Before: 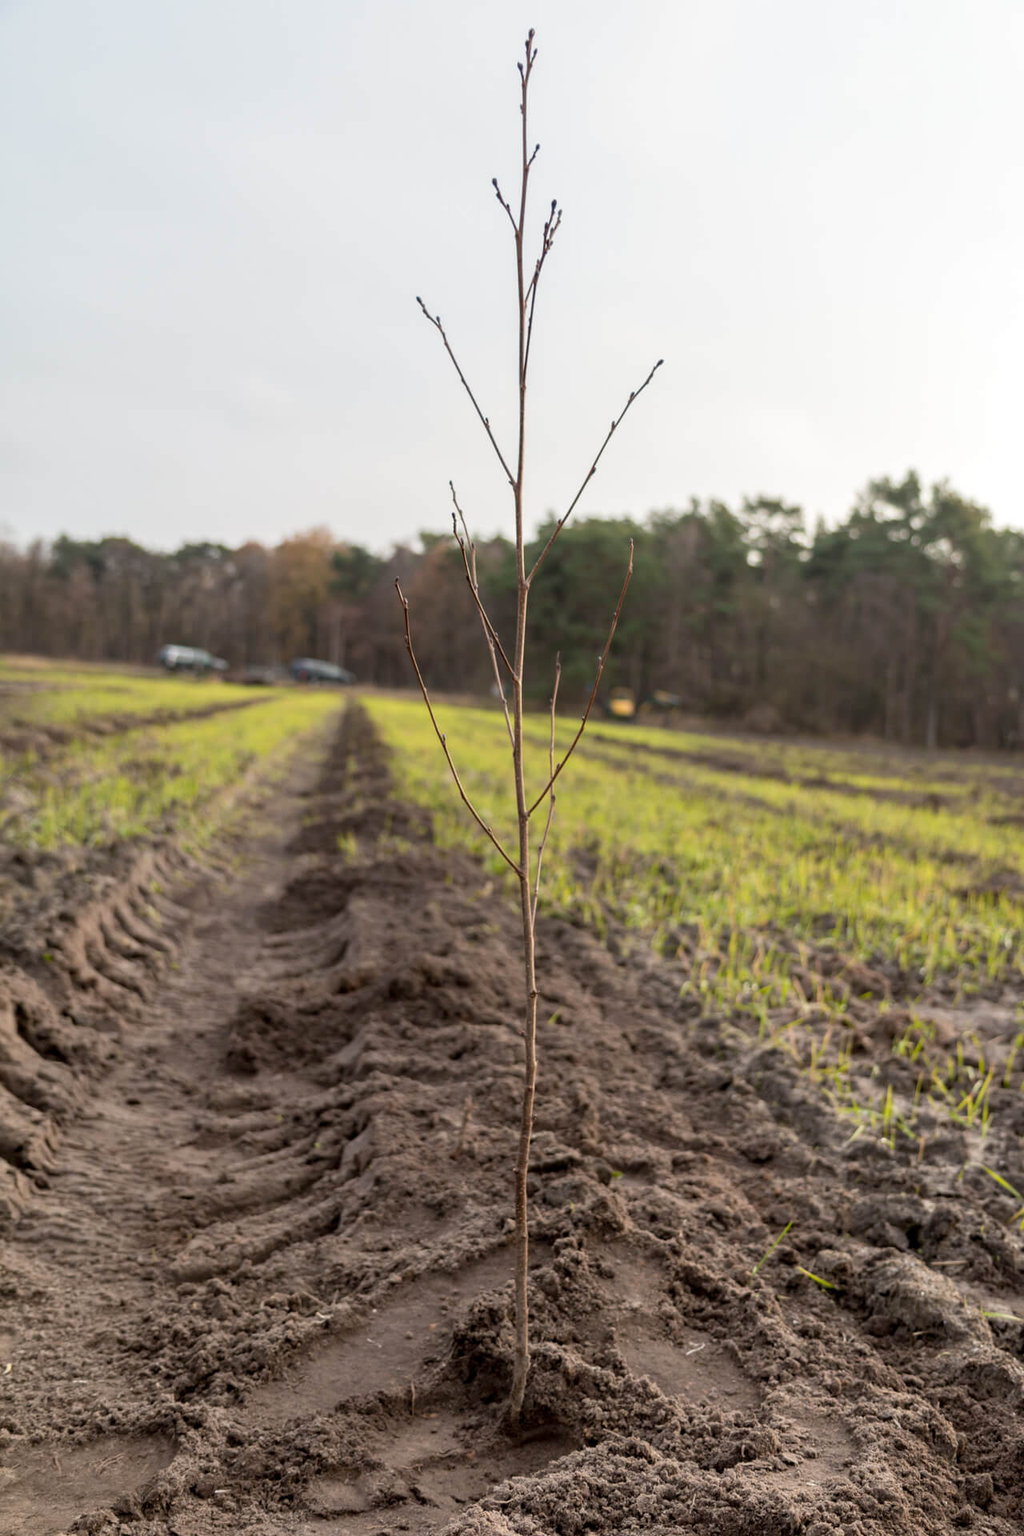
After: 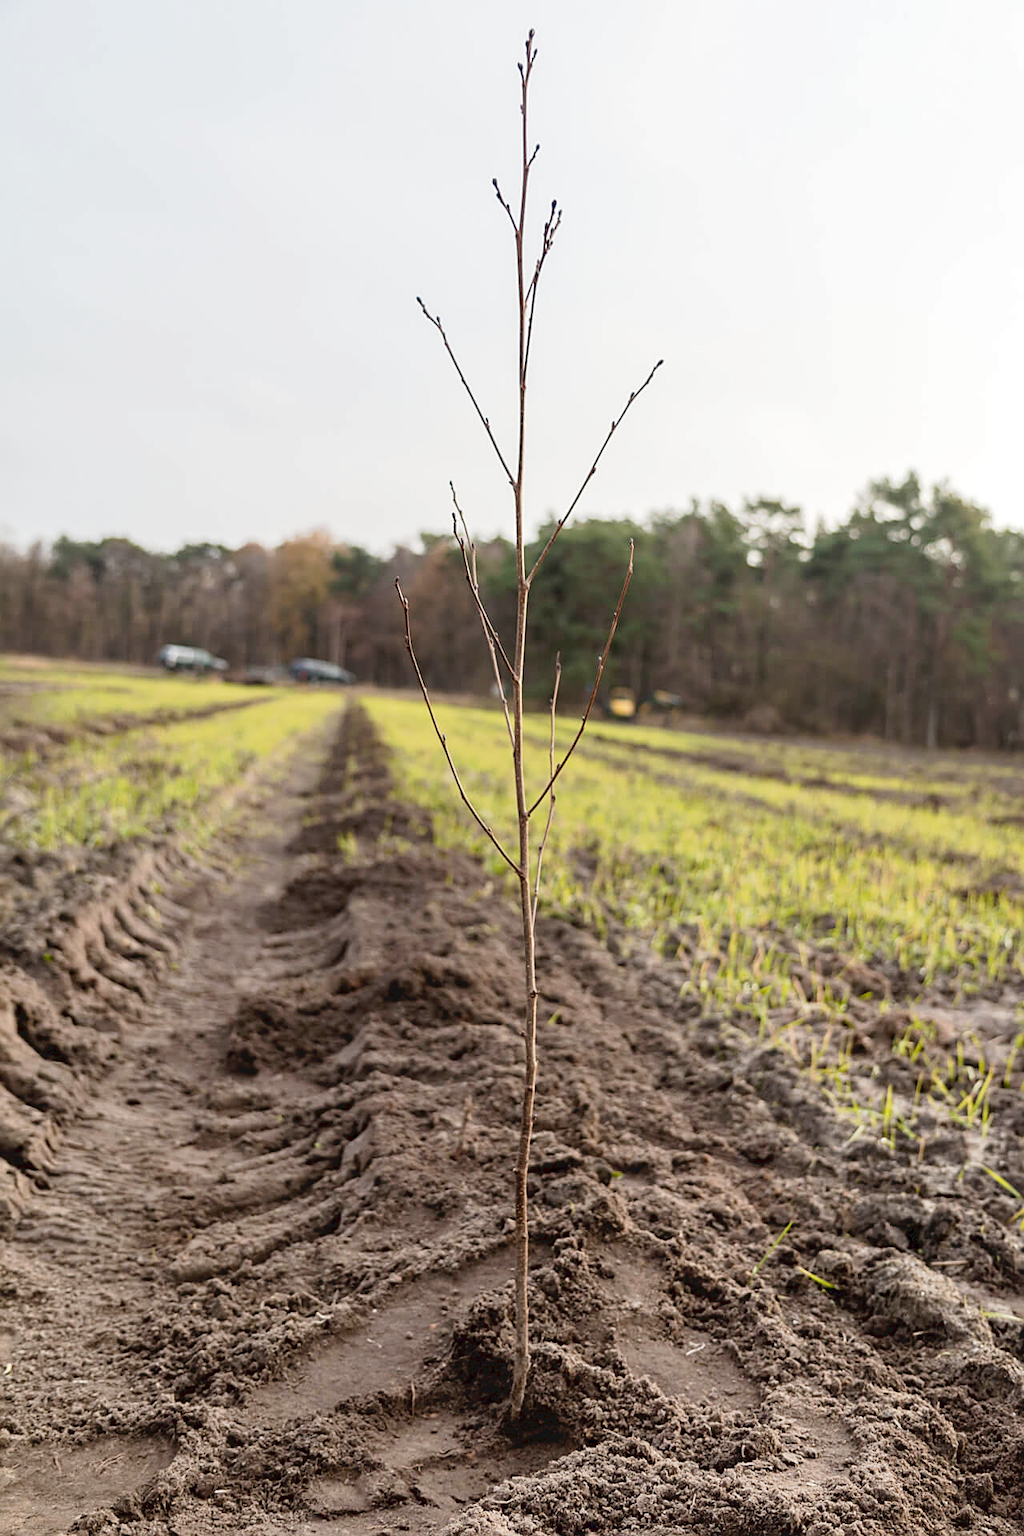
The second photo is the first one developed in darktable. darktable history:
sharpen: on, module defaults
white balance: red 1, blue 1
contrast brightness saturation: contrast 0.01, saturation -0.05
tone curve: curves: ch0 [(0, 0) (0.003, 0.059) (0.011, 0.059) (0.025, 0.057) (0.044, 0.055) (0.069, 0.057) (0.1, 0.083) (0.136, 0.128) (0.177, 0.185) (0.224, 0.242) (0.277, 0.308) (0.335, 0.383) (0.399, 0.468) (0.468, 0.547) (0.543, 0.632) (0.623, 0.71) (0.709, 0.801) (0.801, 0.859) (0.898, 0.922) (1, 1)], preserve colors none
